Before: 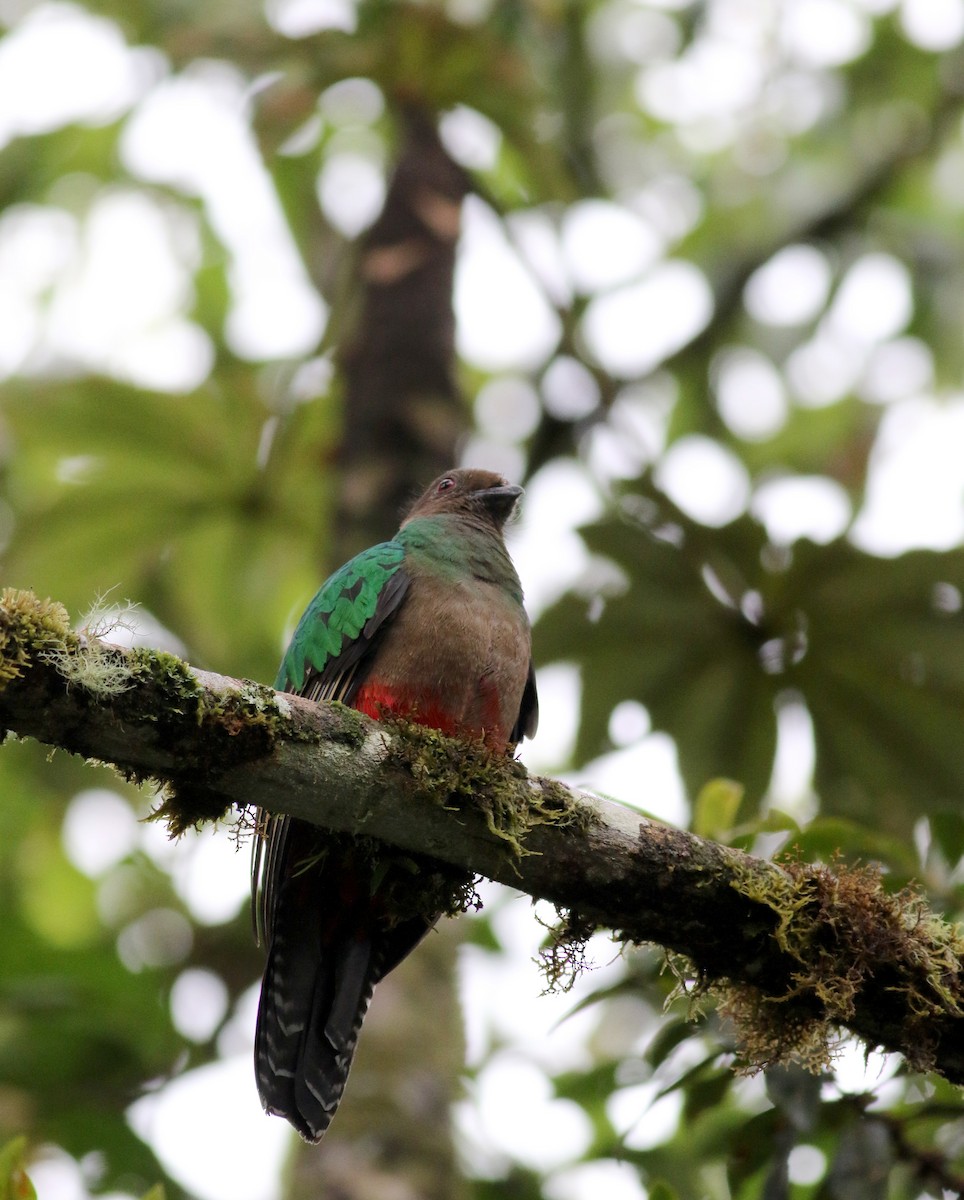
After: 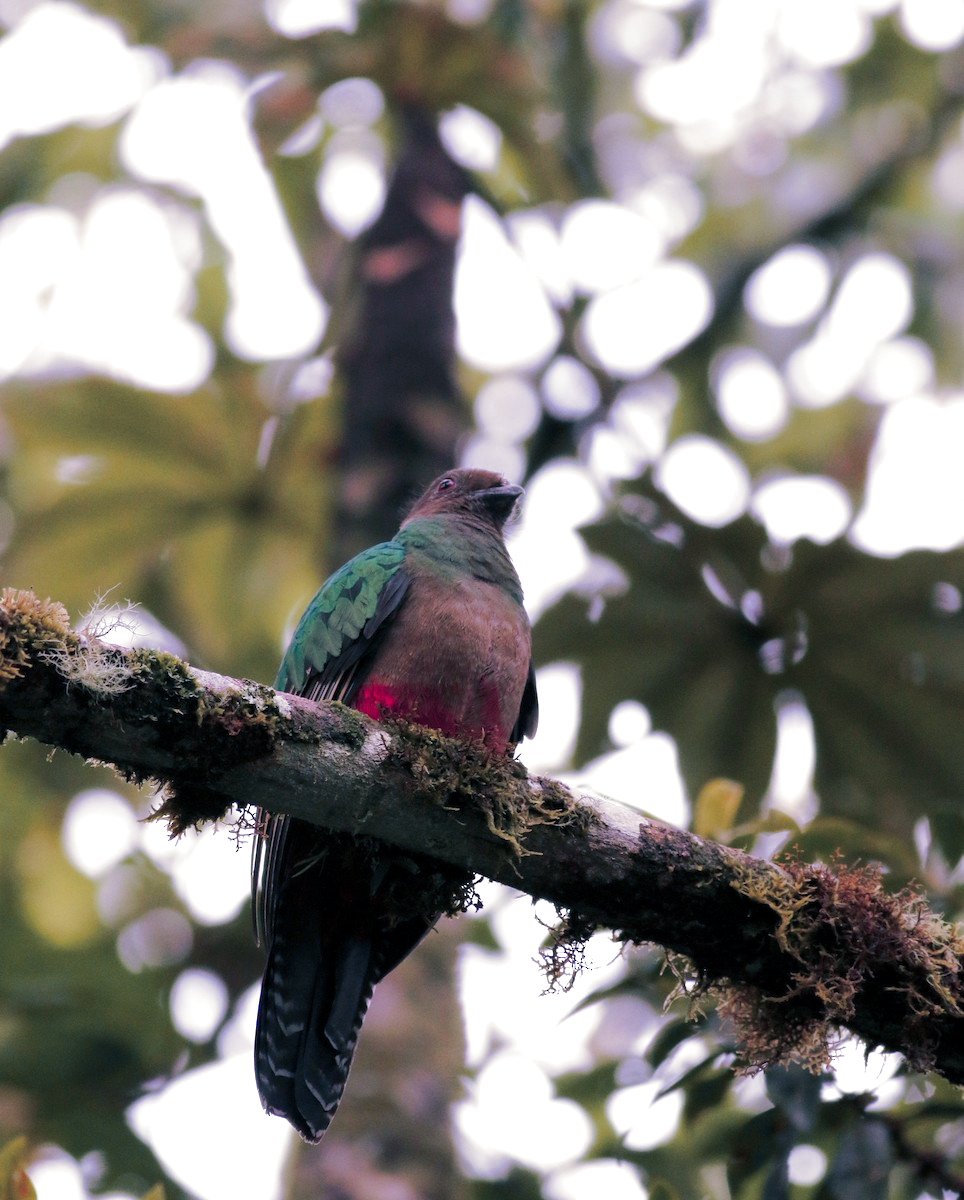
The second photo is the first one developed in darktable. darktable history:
color balance rgb: perceptual saturation grading › global saturation 20%, perceptual saturation grading › highlights -25%, perceptual saturation grading › shadows 50%, global vibrance -25%
color correction: highlights a* 15.03, highlights b* -25.07
color zones: curves: ch1 [(0.29, 0.492) (0.373, 0.185) (0.509, 0.481)]; ch2 [(0.25, 0.462) (0.749, 0.457)], mix 40.67%
split-toning: shadows › hue 216°, shadows › saturation 1, highlights › hue 57.6°, balance -33.4
